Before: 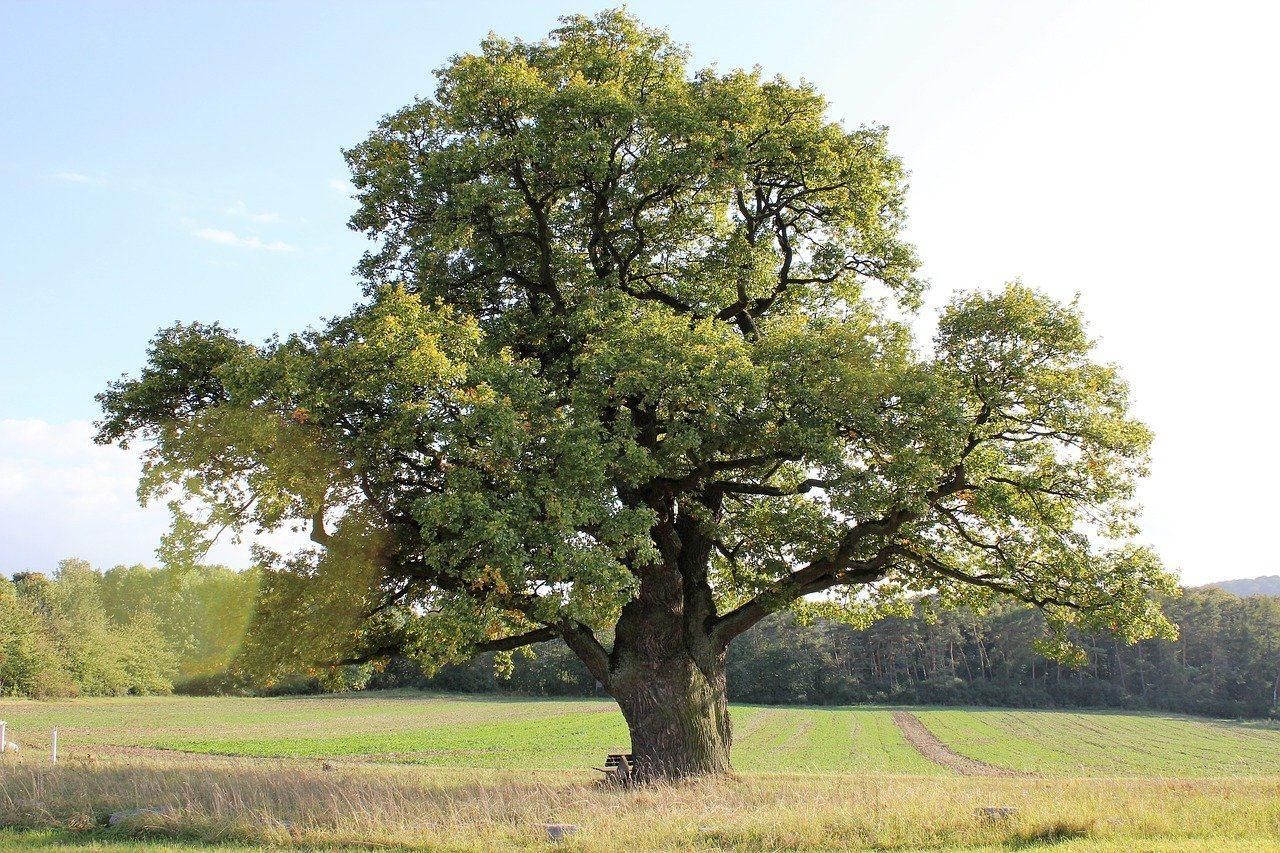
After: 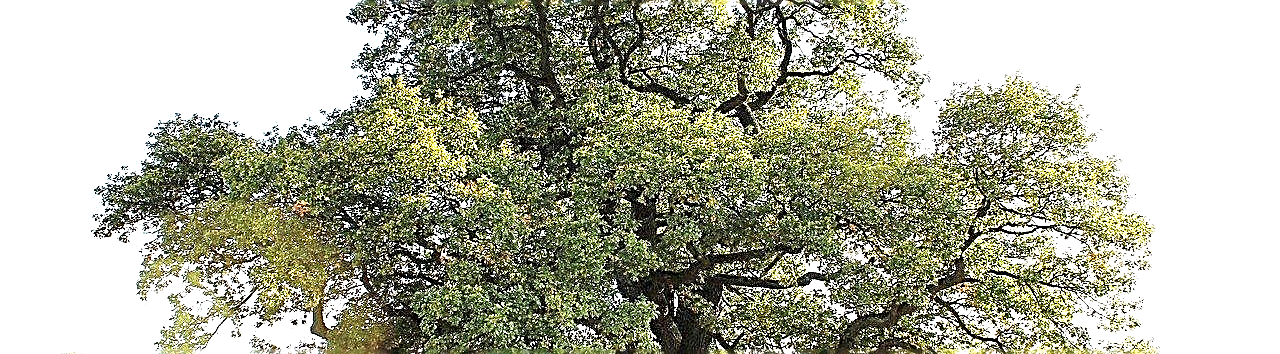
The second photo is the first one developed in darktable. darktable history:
sharpen: amount 1.985
exposure: black level correction 0, exposure 1 EV, compensate highlight preservation false
crop and rotate: top 24.402%, bottom 34.056%
